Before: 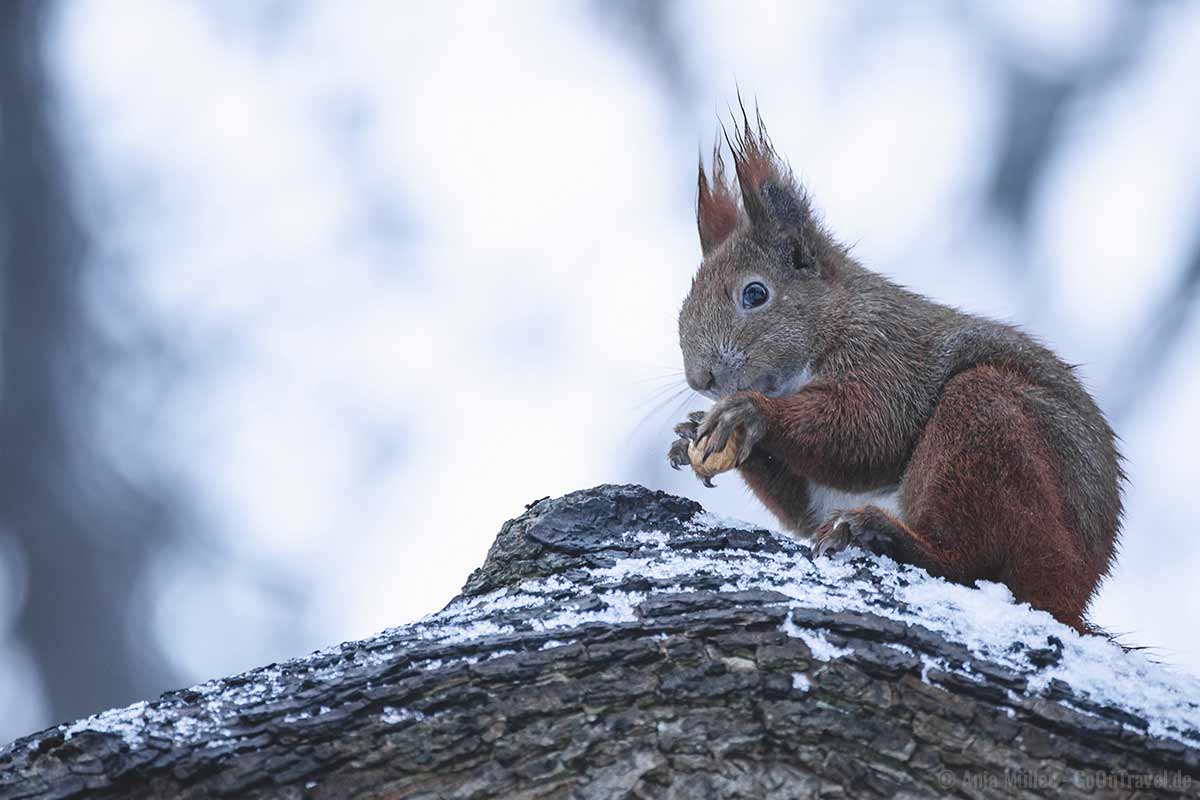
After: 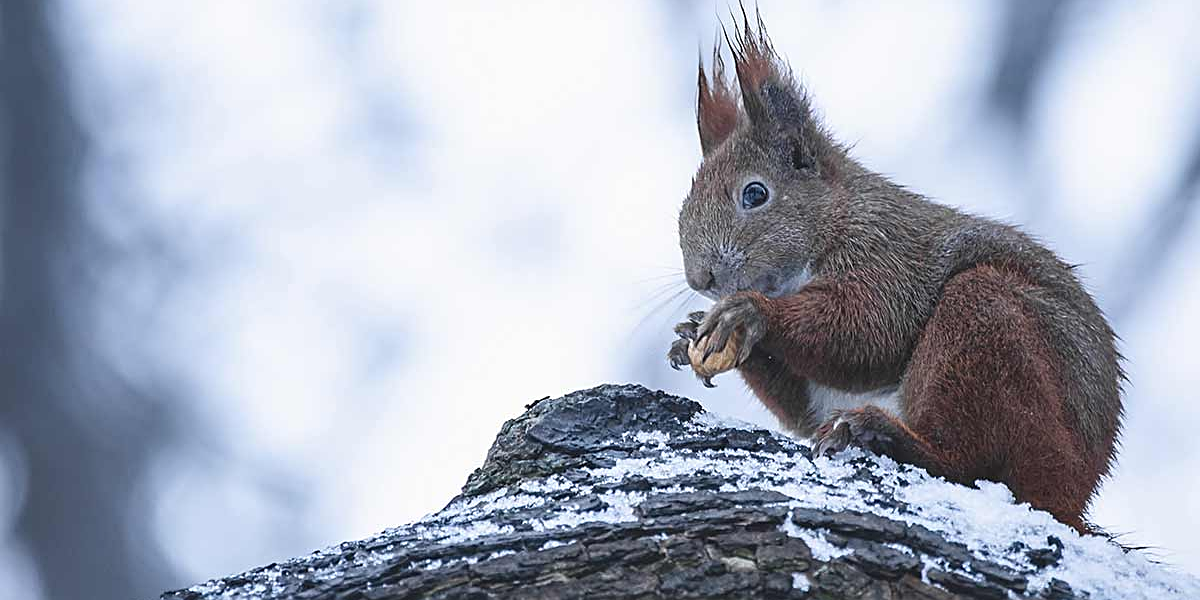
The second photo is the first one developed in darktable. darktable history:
tone equalizer: on, module defaults
crop and rotate: top 12.5%, bottom 12.5%
sharpen: on, module defaults
